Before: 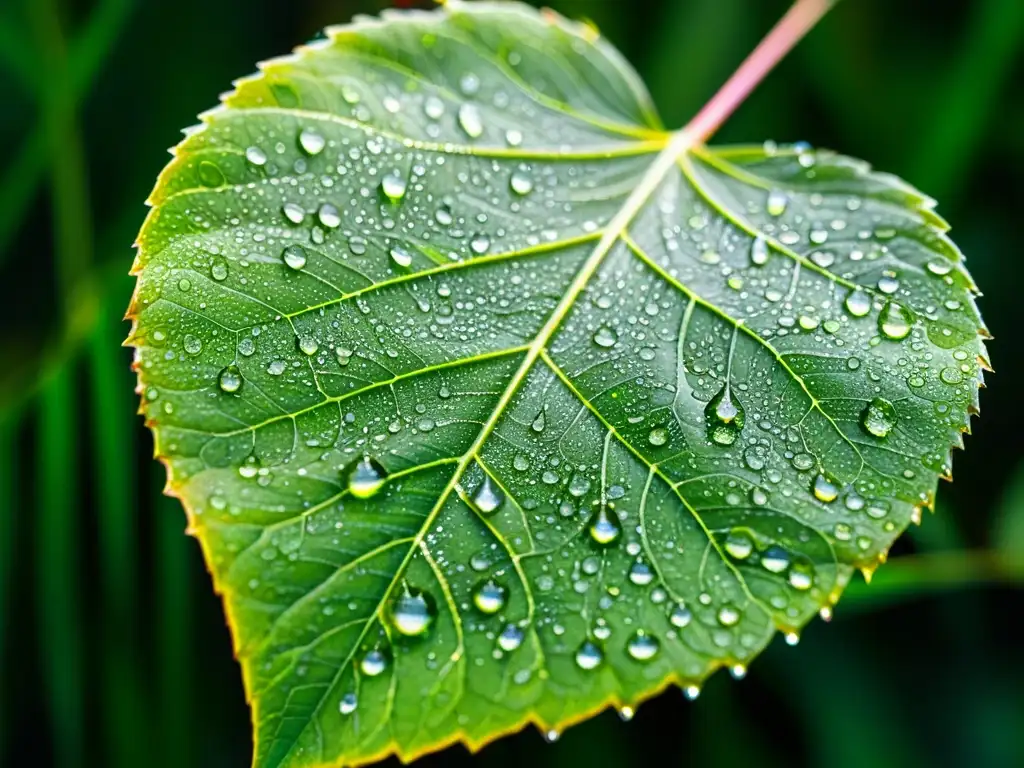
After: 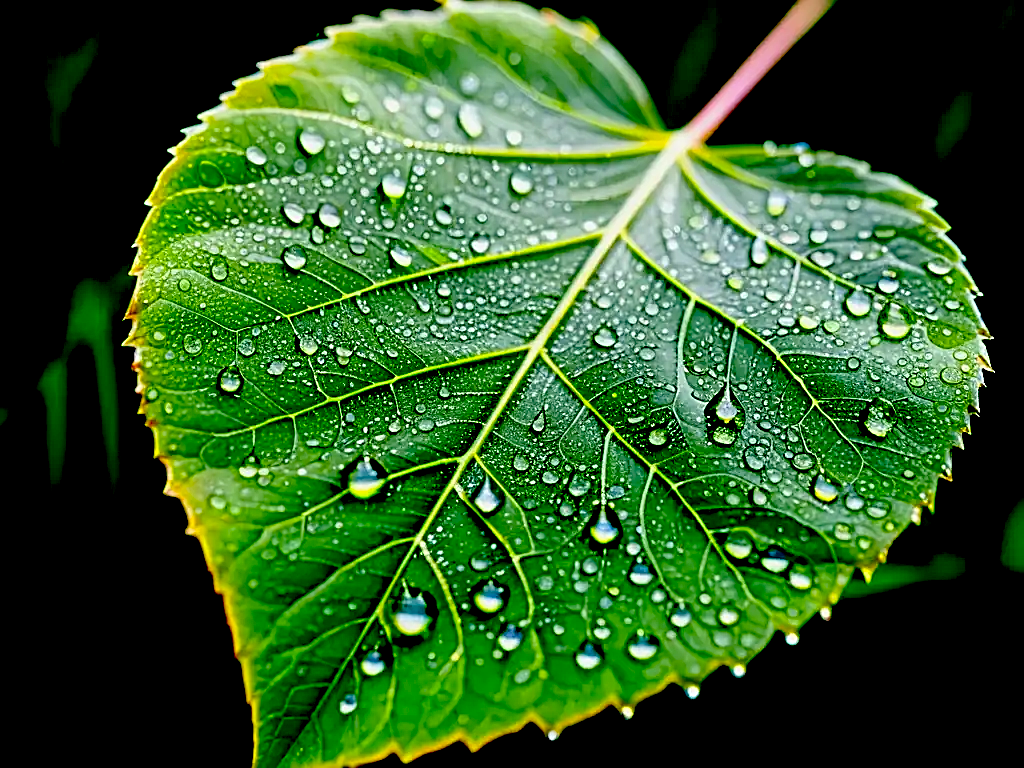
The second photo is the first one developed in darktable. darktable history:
sharpen: on, module defaults
exposure: black level correction 0.099, exposure -0.095 EV, compensate highlight preservation false
